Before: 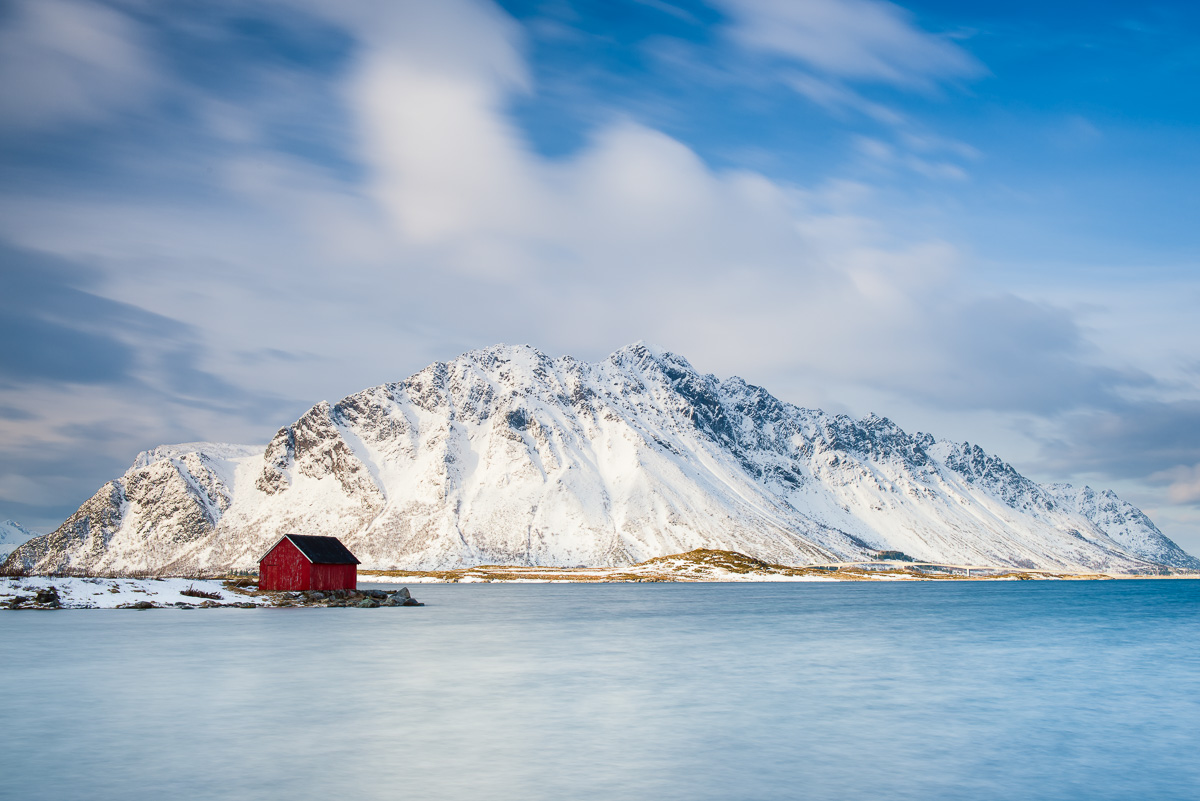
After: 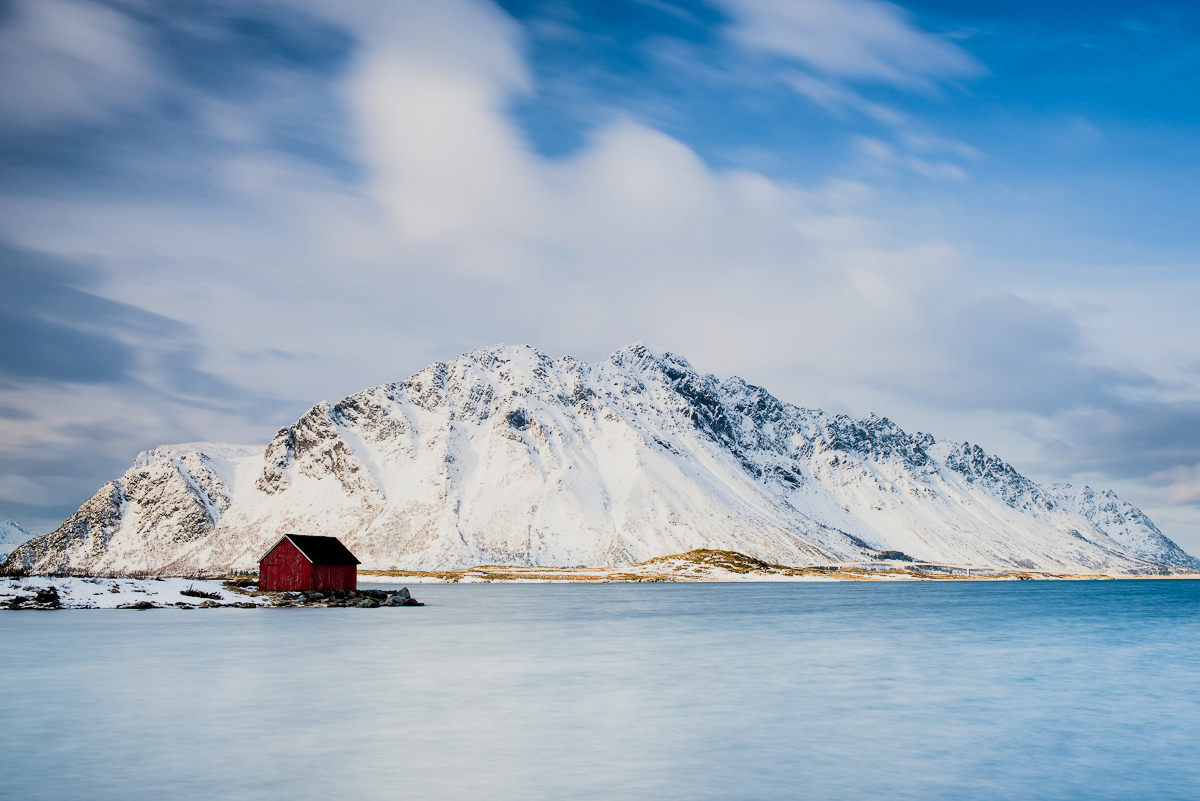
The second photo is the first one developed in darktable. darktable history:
exposure: exposure -0.072 EV, compensate highlight preservation false
filmic rgb: black relative exposure -5 EV, hardness 2.88, contrast 1.4, highlights saturation mix -30%
